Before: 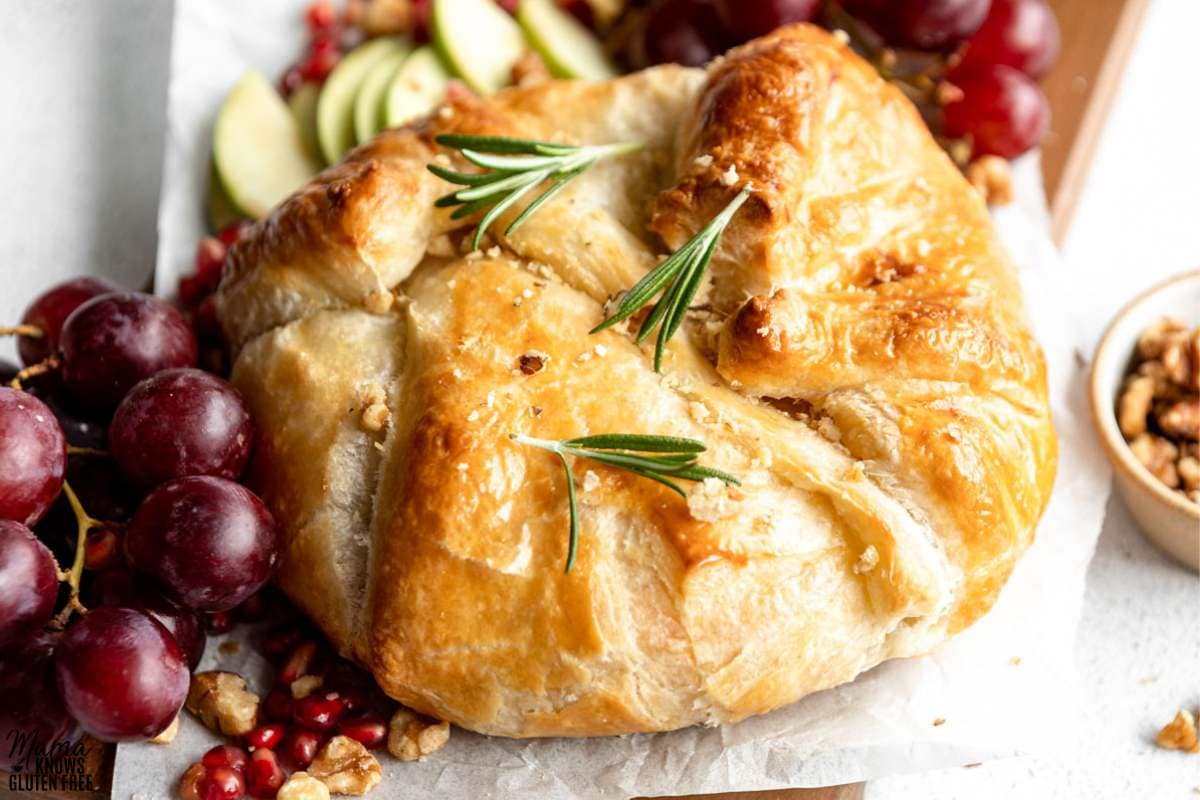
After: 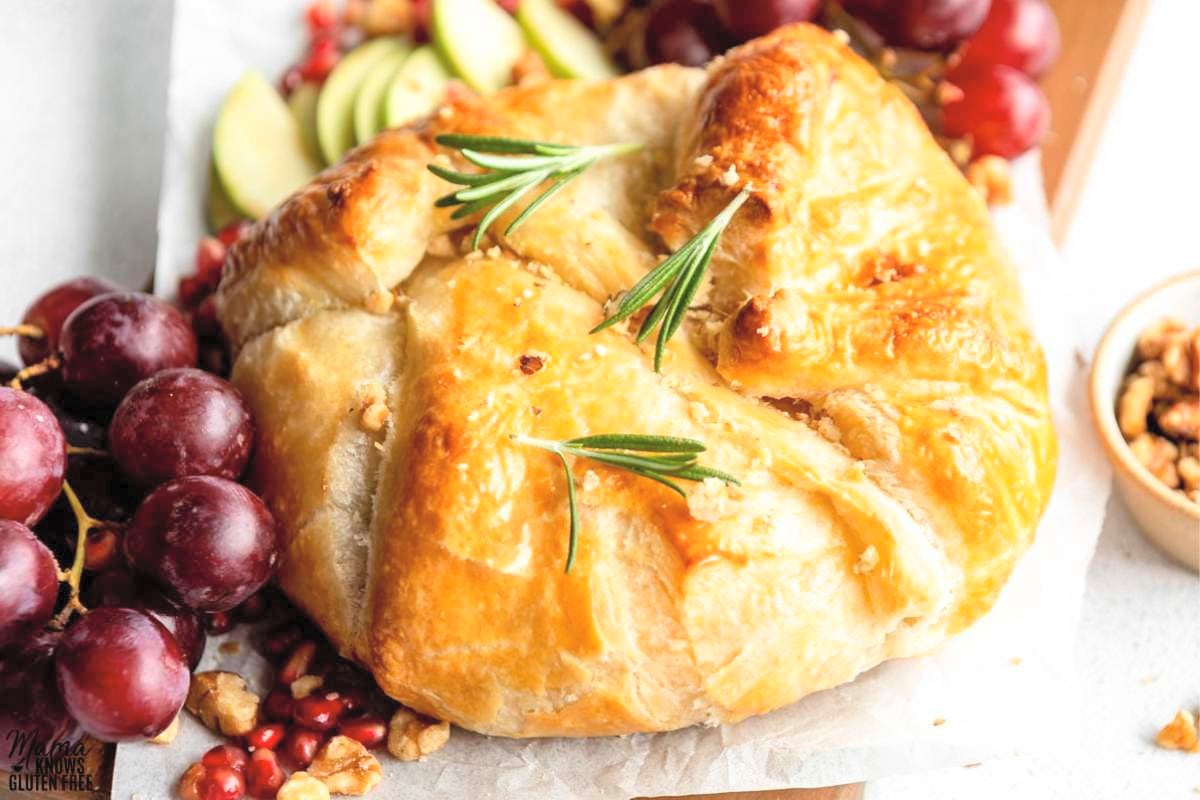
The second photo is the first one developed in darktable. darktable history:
contrast brightness saturation: contrast 0.096, brightness 0.298, saturation 0.143
